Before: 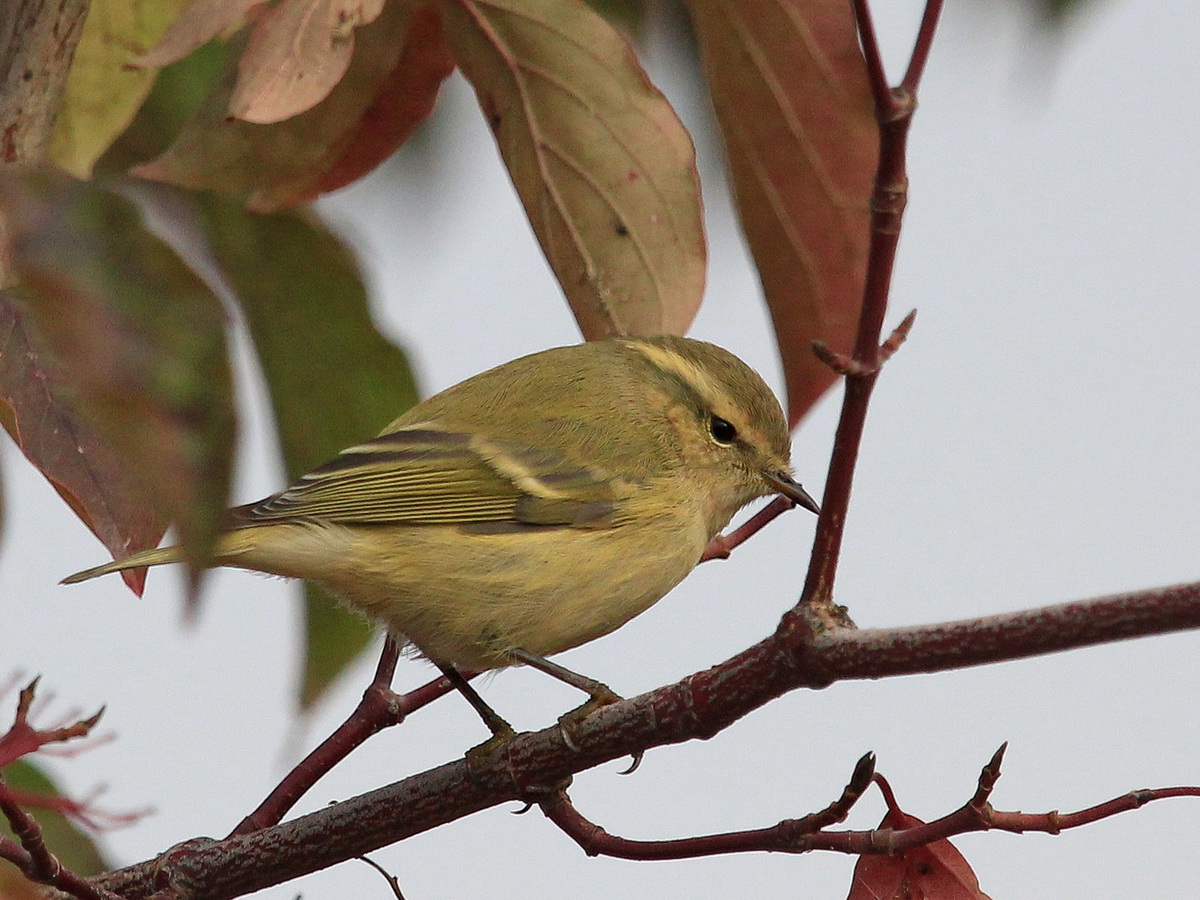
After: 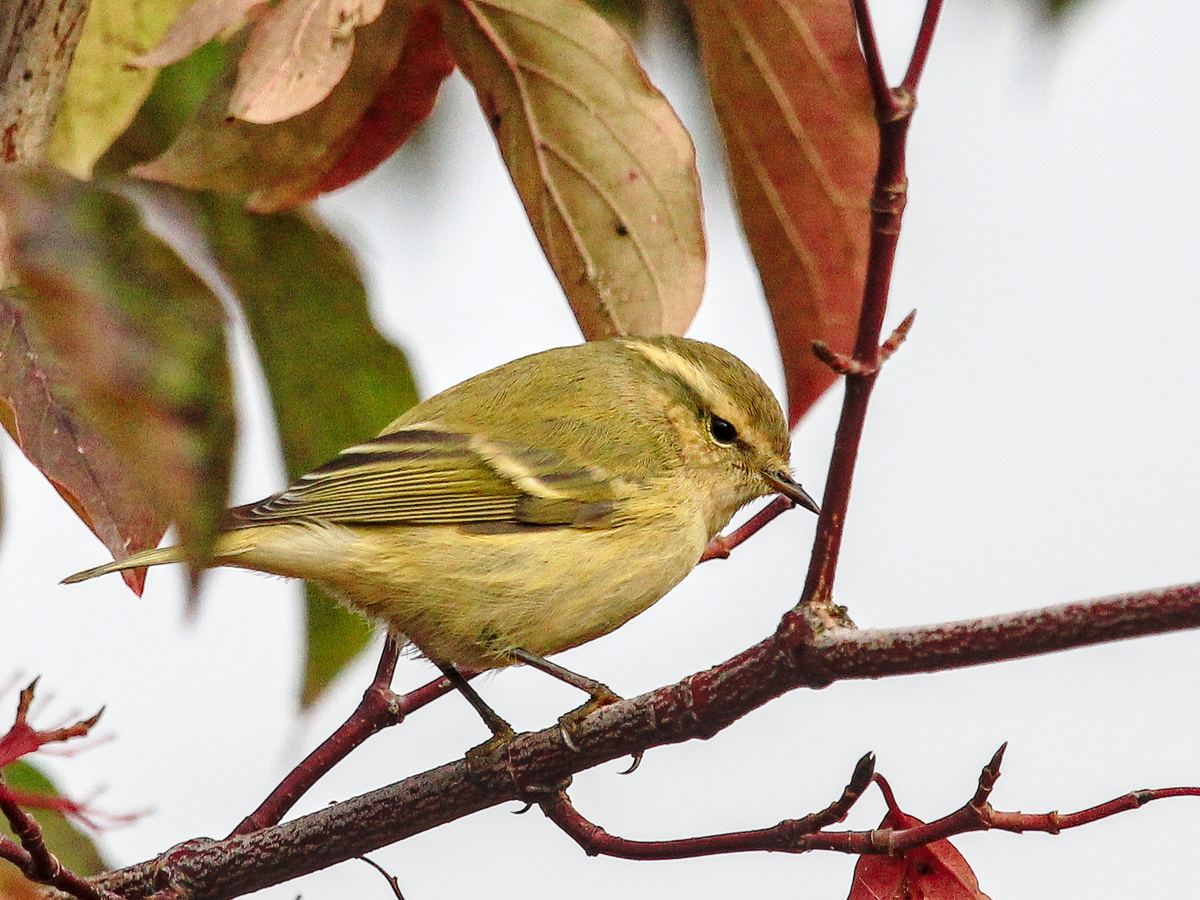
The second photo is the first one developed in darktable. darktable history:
local contrast: detail 130%
tone equalizer: on, module defaults
base curve: curves: ch0 [(0, 0) (0.028, 0.03) (0.121, 0.232) (0.46, 0.748) (0.859, 0.968) (1, 1)], preserve colors none
